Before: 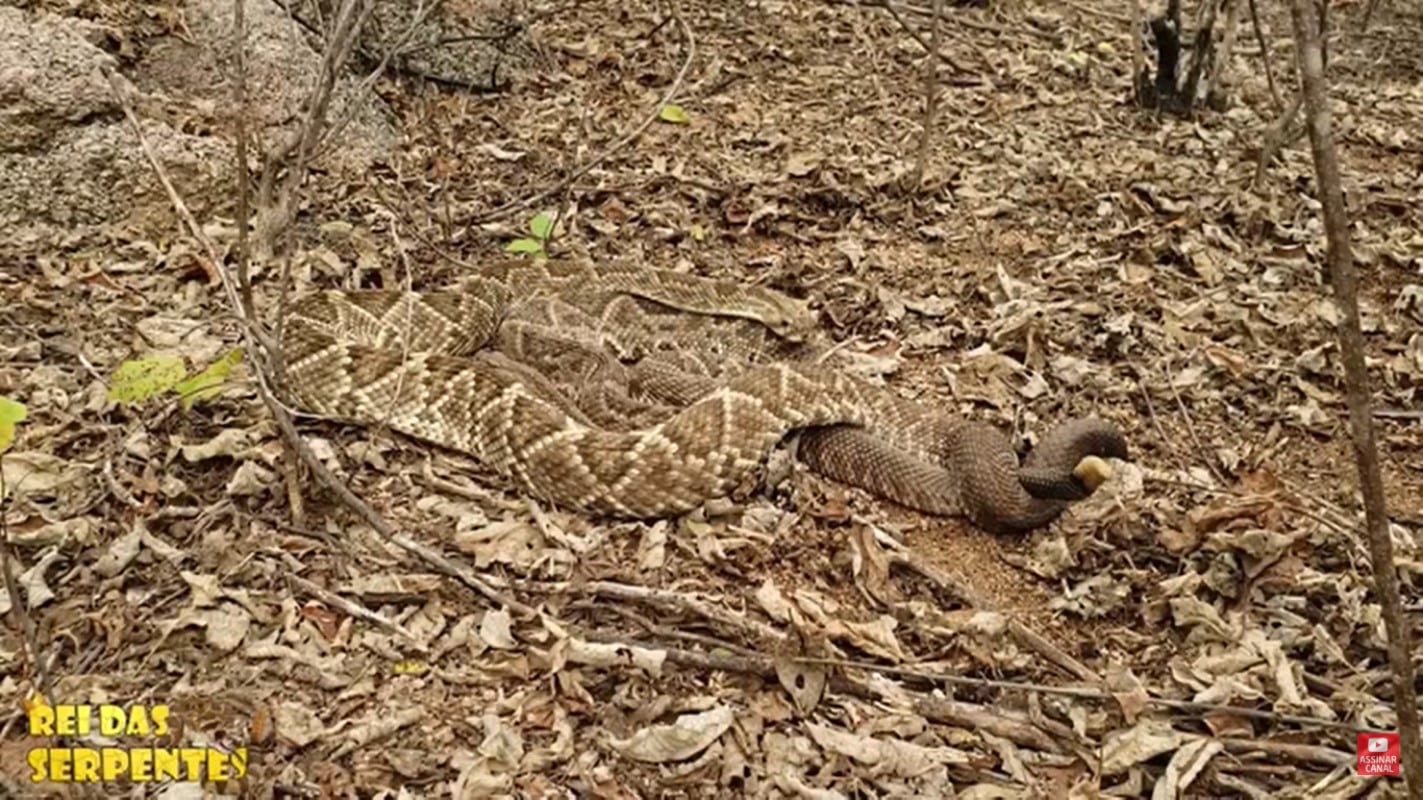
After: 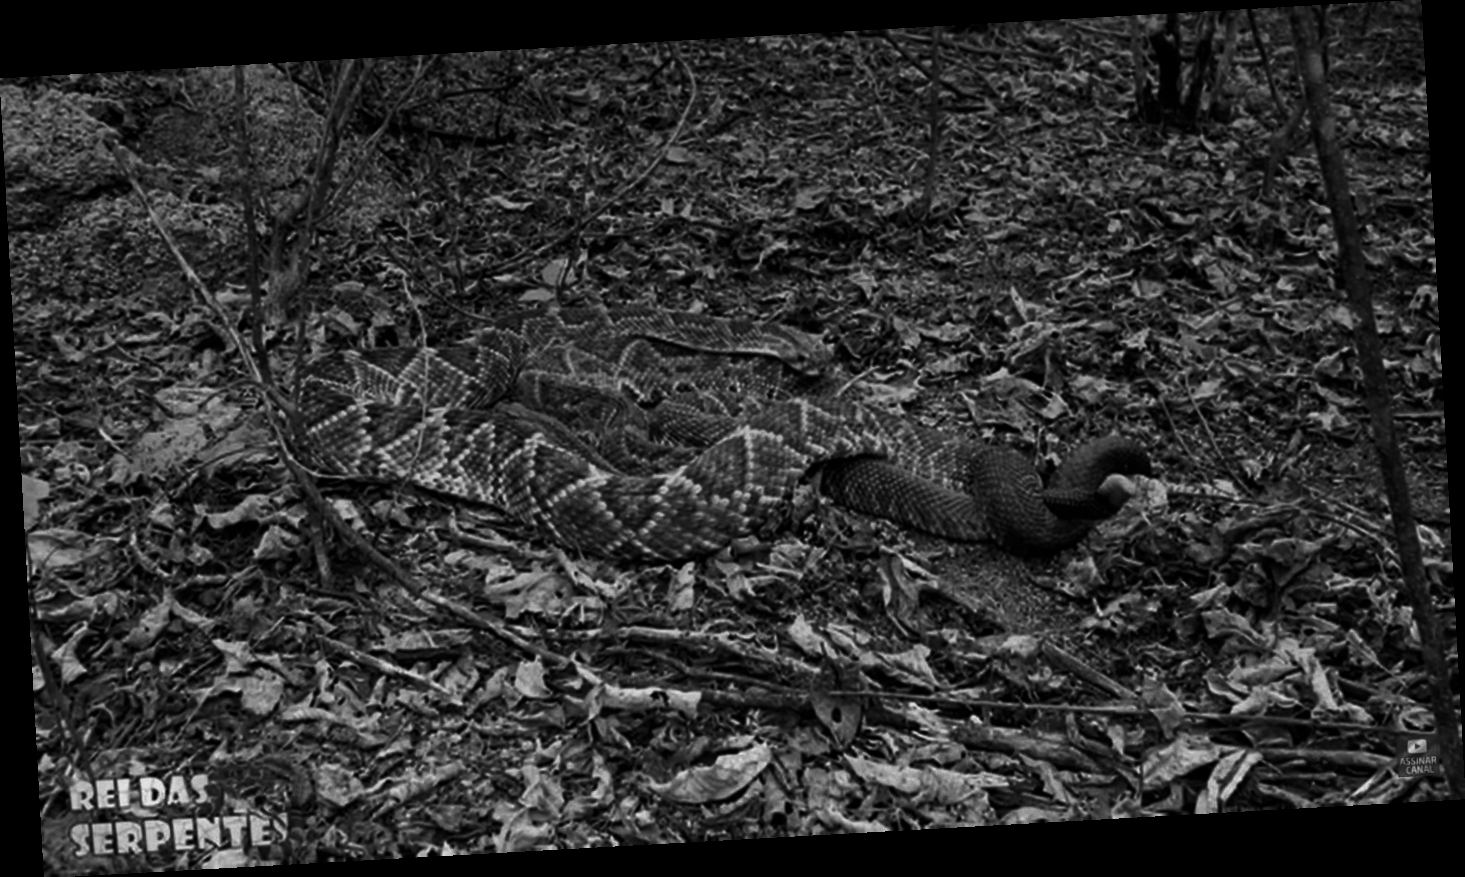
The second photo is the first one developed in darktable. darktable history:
graduated density: on, module defaults
rotate and perspective: rotation -3.18°, automatic cropping off
contrast brightness saturation: contrast -0.03, brightness -0.59, saturation -1
color calibration: illuminant as shot in camera, x 0.358, y 0.373, temperature 4628.91 K
